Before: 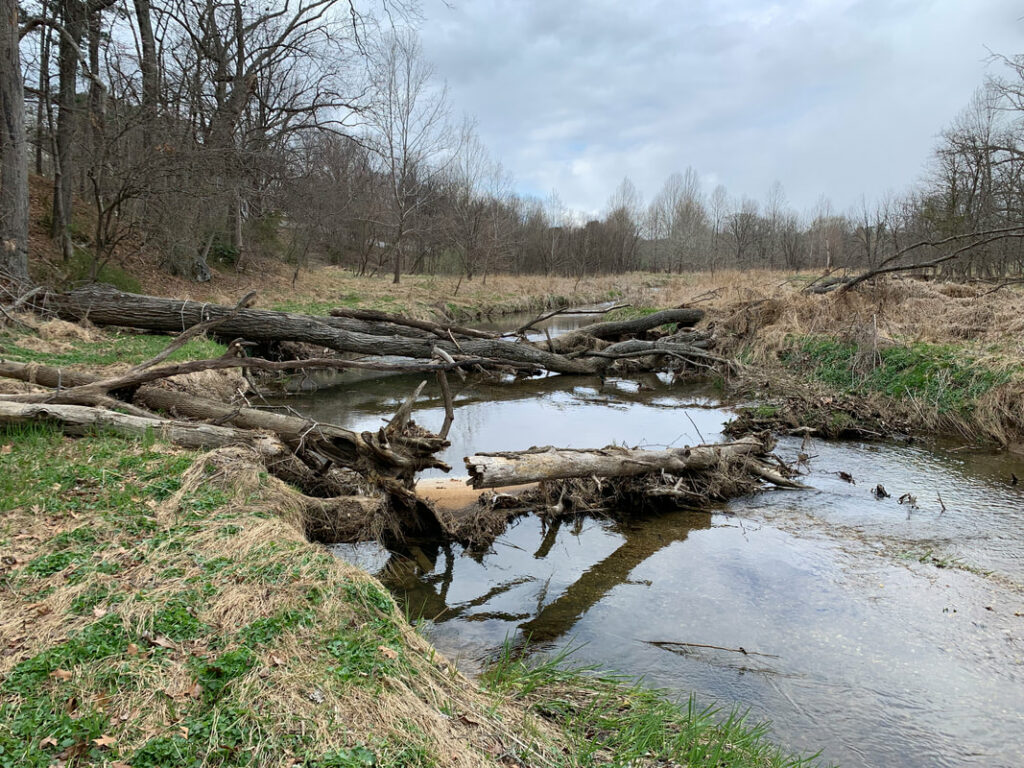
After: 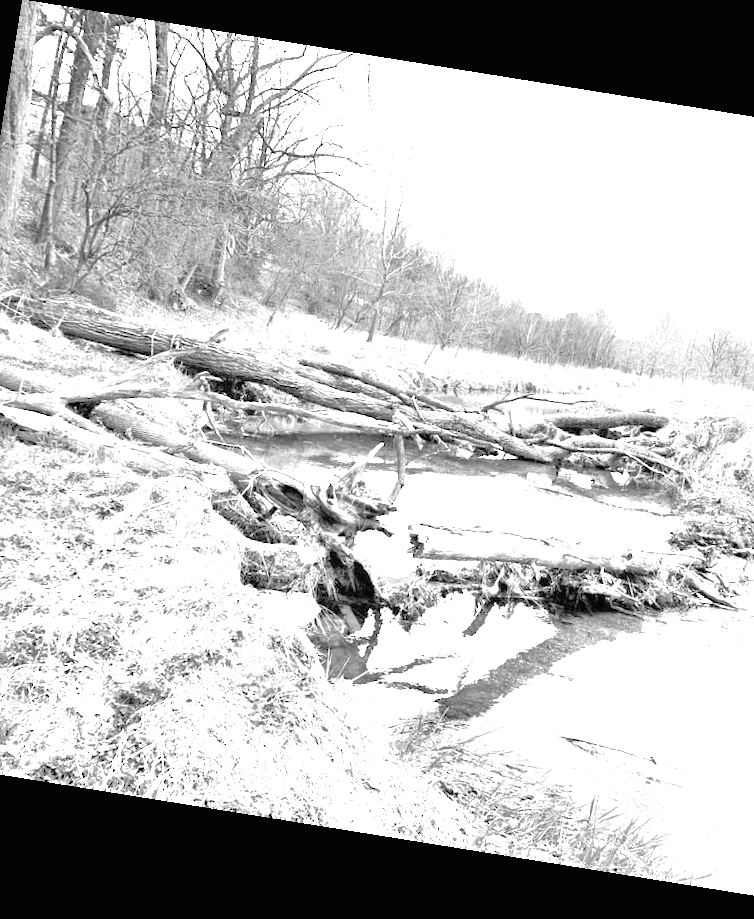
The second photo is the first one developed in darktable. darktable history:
tone equalizer: -7 EV 0.18 EV, -6 EV 0.12 EV, -5 EV 0.08 EV, -4 EV 0.04 EV, -2 EV -0.02 EV, -1 EV -0.04 EV, +0 EV -0.06 EV, luminance estimator HSV value / RGB max
monochrome: a -92.57, b 58.91
crop and rotate: left 8.786%, right 24.548%
rotate and perspective: rotation 9.12°, automatic cropping off
rgb levels: preserve colors max RGB
white balance: red 8, blue 8
color balance rgb: linear chroma grading › global chroma 15%, perceptual saturation grading › global saturation 30%
exposure: black level correction 0, exposure 1.741 EV, compensate exposure bias true, compensate highlight preservation false
